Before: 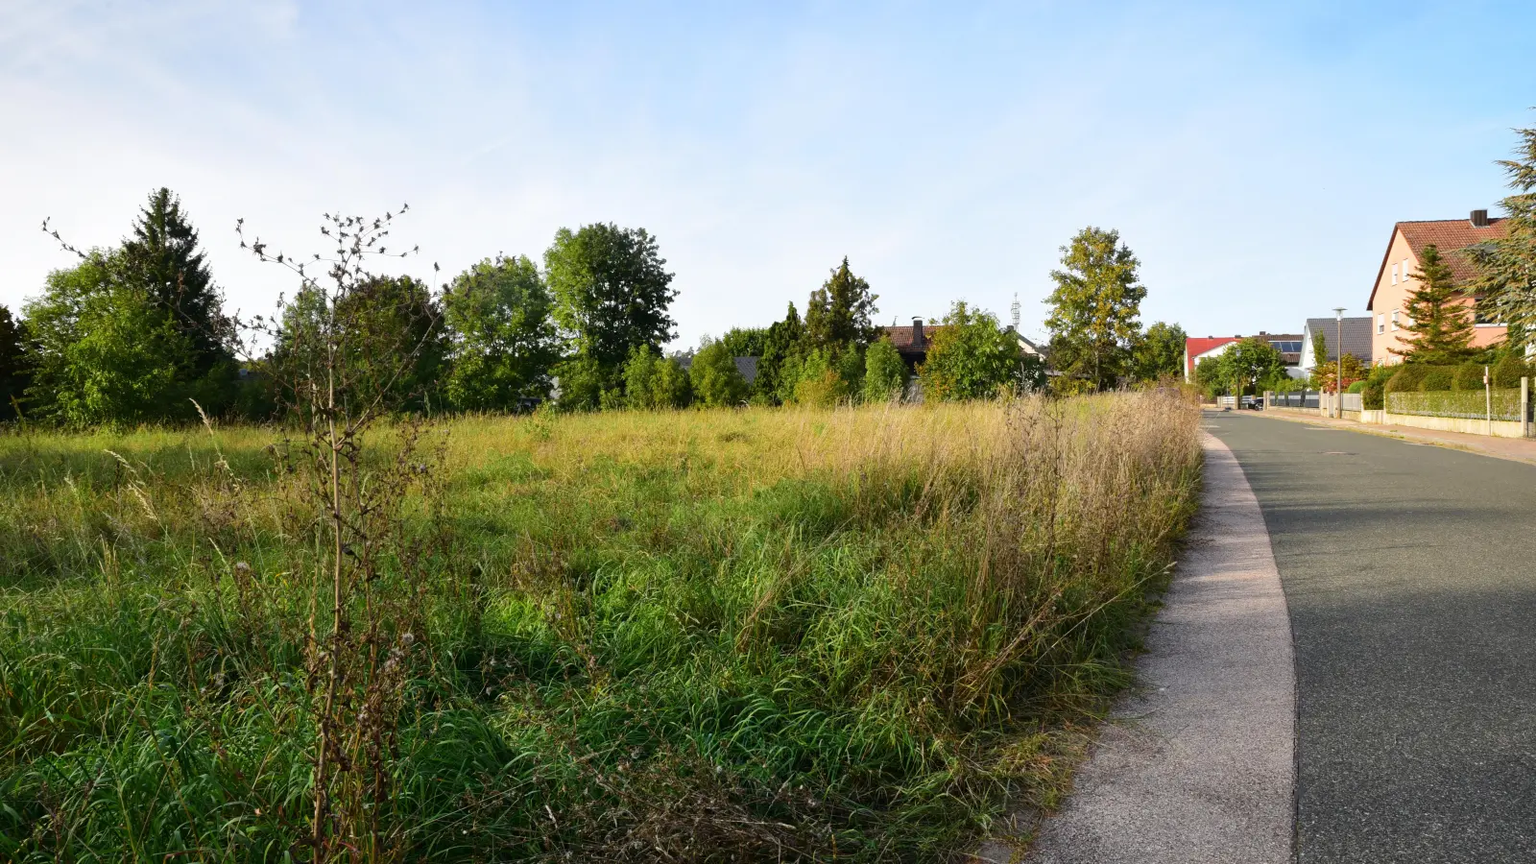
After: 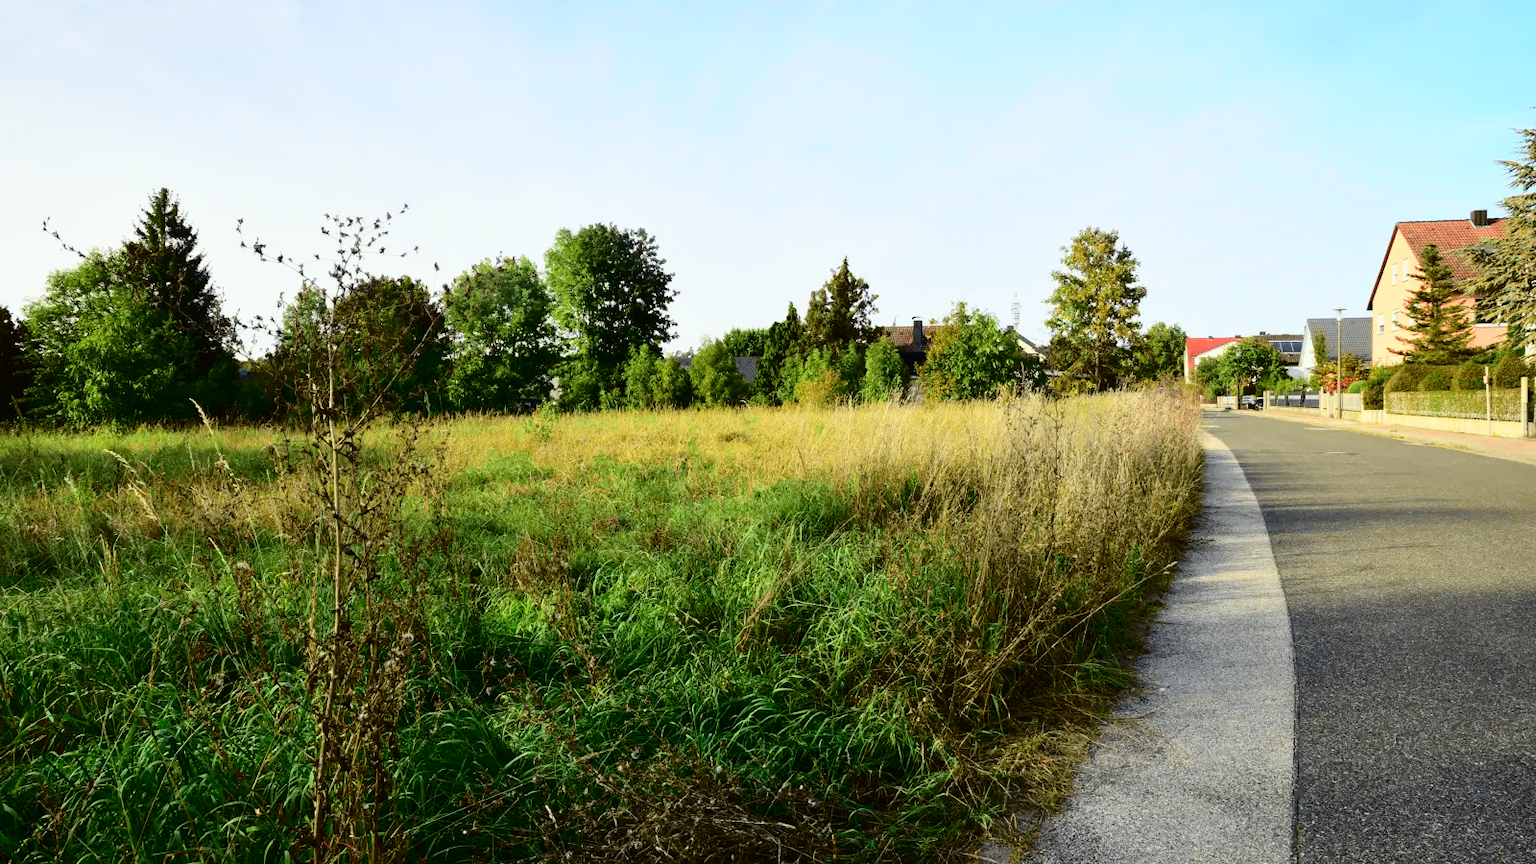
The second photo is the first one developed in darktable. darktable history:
tone curve: curves: ch0 [(0, 0.011) (0.053, 0.026) (0.174, 0.115) (0.398, 0.444) (0.673, 0.775) (0.829, 0.906) (0.991, 0.981)]; ch1 [(0, 0) (0.276, 0.206) (0.409, 0.383) (0.473, 0.458) (0.492, 0.499) (0.521, 0.502) (0.546, 0.543) (0.585, 0.617) (0.659, 0.686) (0.78, 0.8) (1, 1)]; ch2 [(0, 0) (0.438, 0.449) (0.473, 0.469) (0.503, 0.5) (0.523, 0.538) (0.562, 0.598) (0.612, 0.635) (0.695, 0.713) (1, 1)], color space Lab, independent channels
color balance rgb: shadows lift › luminance -9.876%, perceptual saturation grading › global saturation 0.711%
color correction: highlights a* -2.67, highlights b* 2.51
